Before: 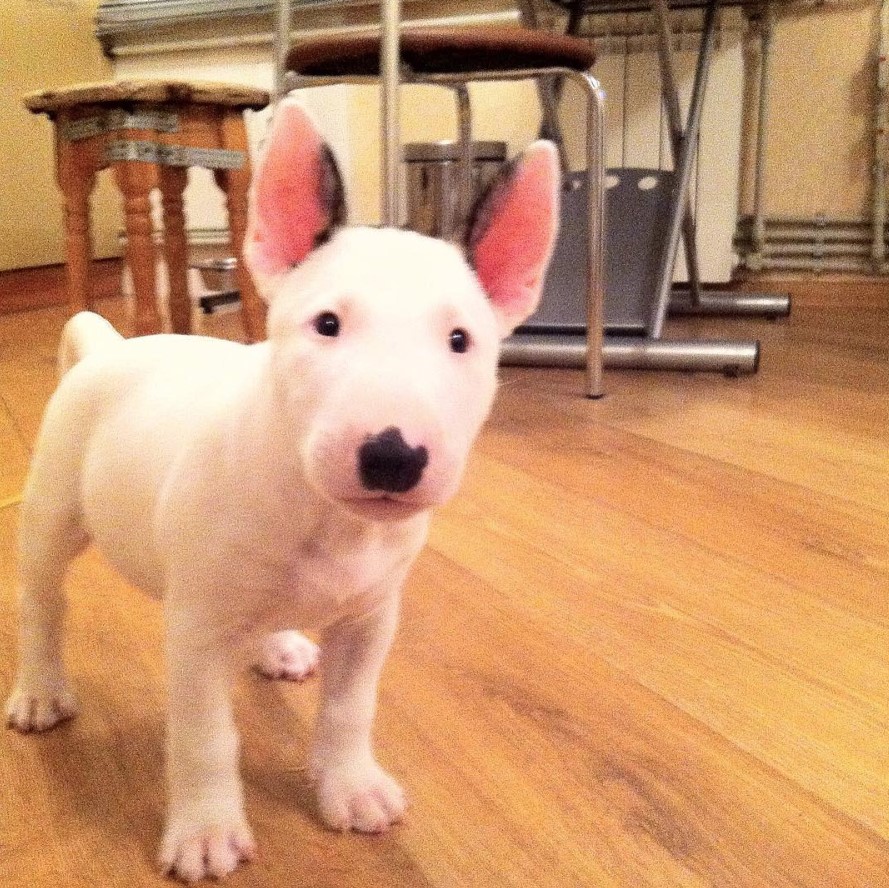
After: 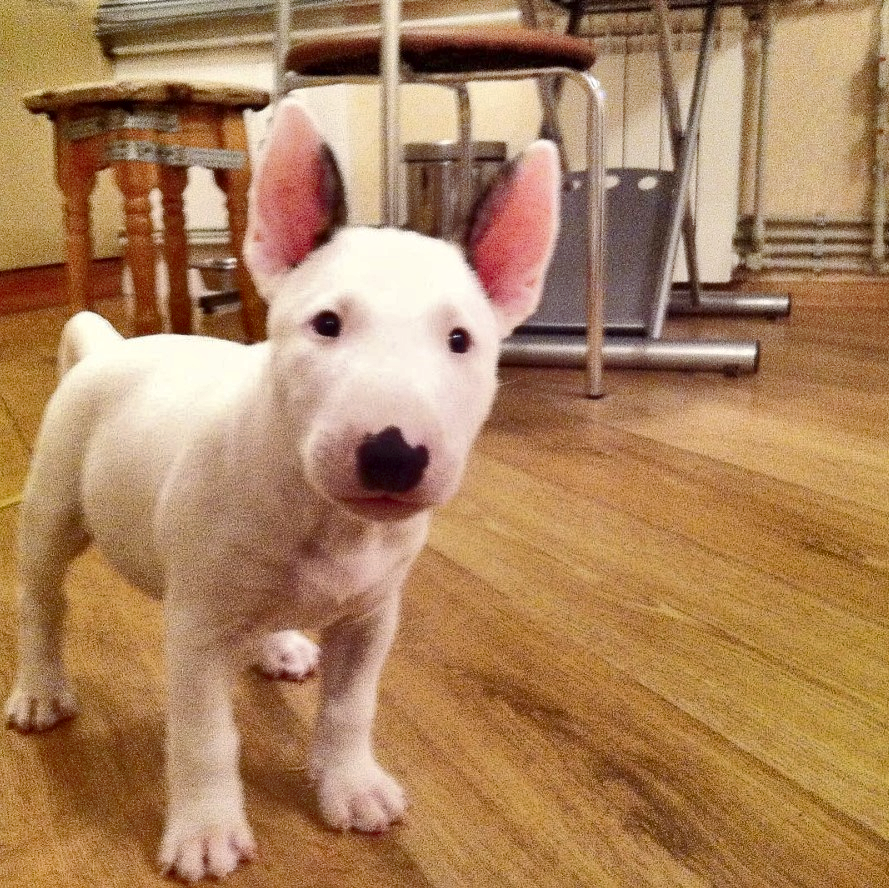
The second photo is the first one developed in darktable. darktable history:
shadows and highlights: shadows 21, highlights -82.01, soften with gaussian
local contrast: mode bilateral grid, contrast 19, coarseness 51, detail 119%, midtone range 0.2
base curve: curves: ch0 [(0, 0) (0.158, 0.273) (0.879, 0.895) (1, 1)], preserve colors none
